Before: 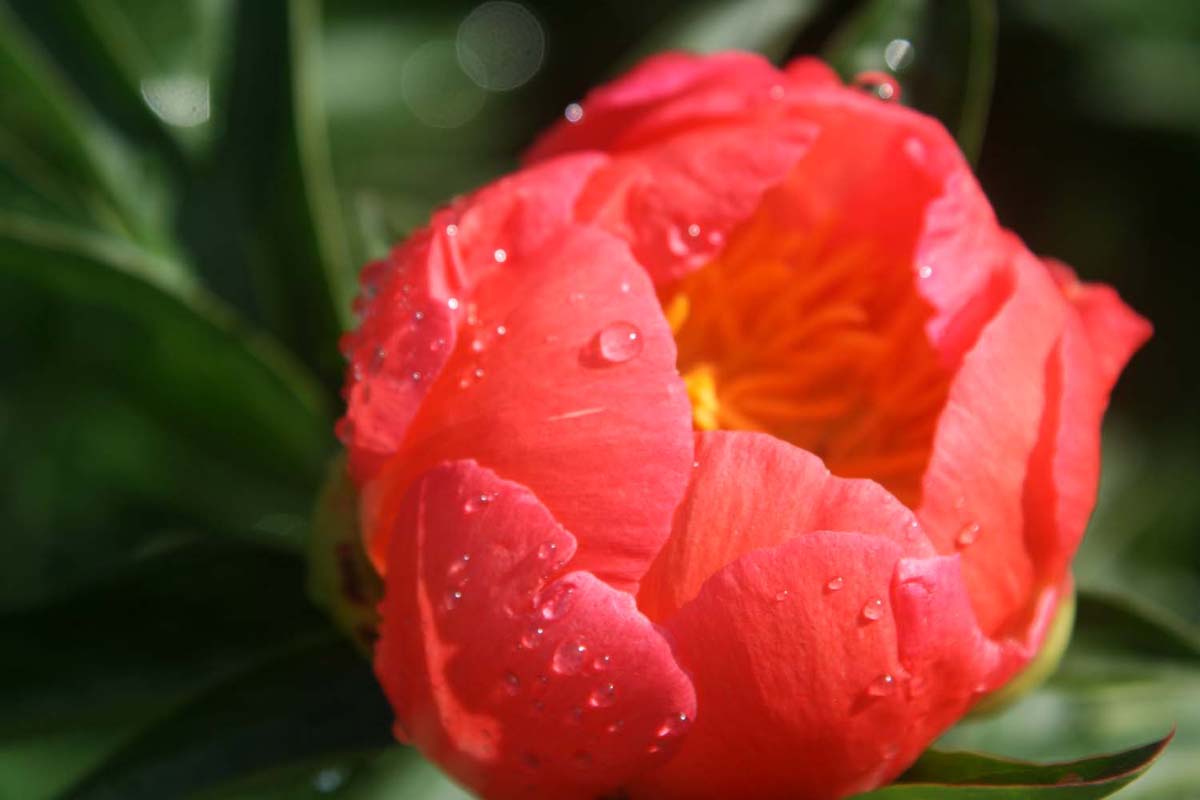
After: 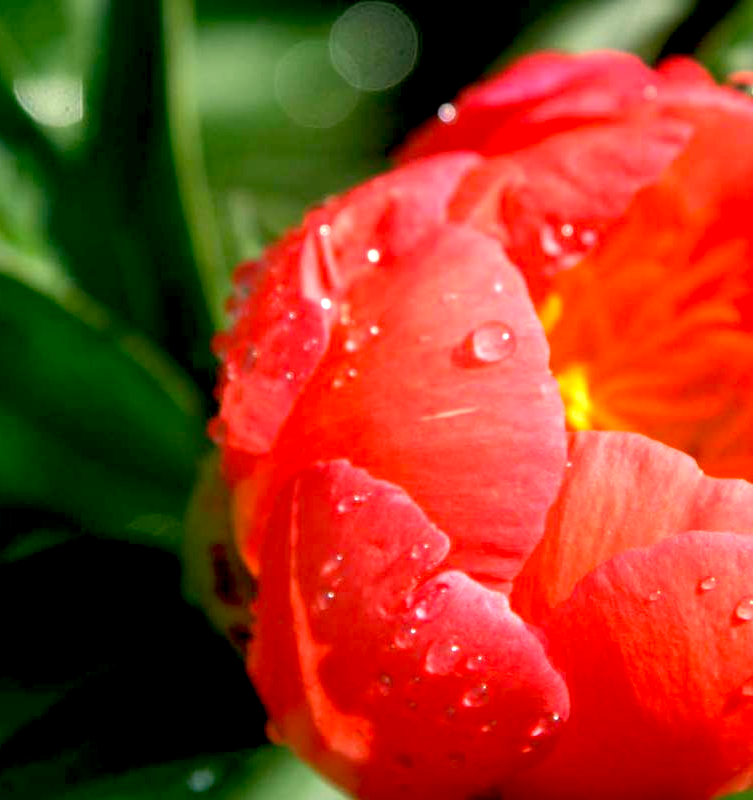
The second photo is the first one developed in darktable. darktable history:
crop: left 10.644%, right 26.528%
shadows and highlights: radius 121.13, shadows 21.4, white point adjustment -9.72, highlights -14.39, soften with gaussian
color correction: highlights a* -0.482, highlights b* 9.48, shadows a* -9.48, shadows b* 0.803
exposure: black level correction 0.011, exposure 1.088 EV, compensate exposure bias true, compensate highlight preservation false
